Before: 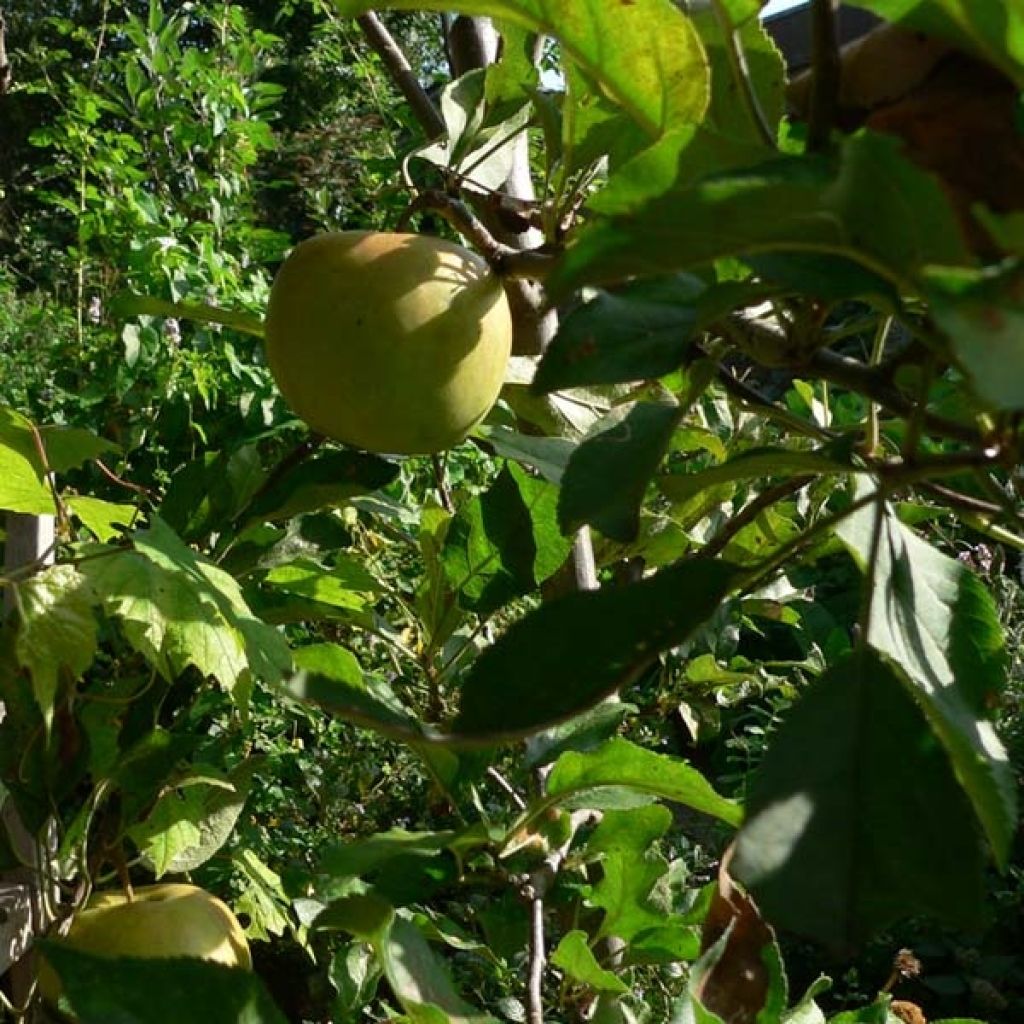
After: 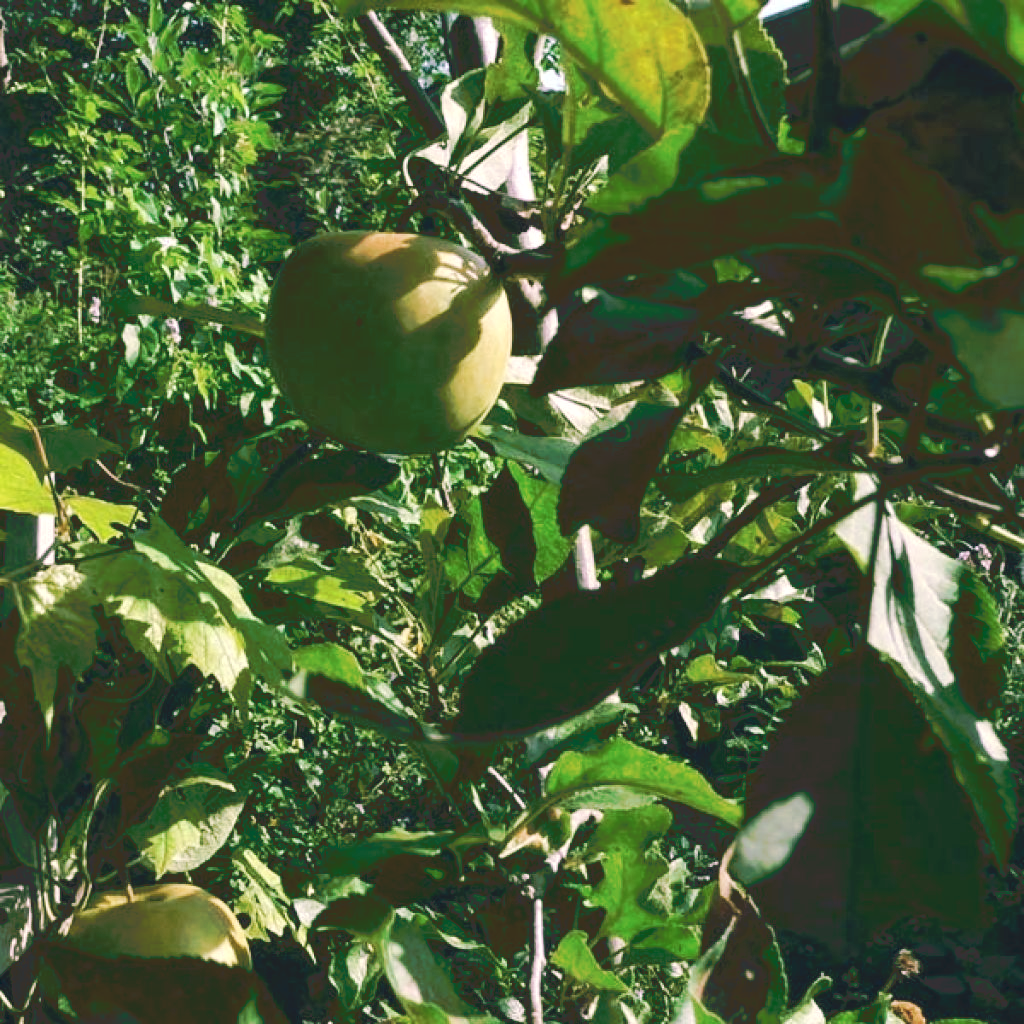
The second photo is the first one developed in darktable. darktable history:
tone curve: curves: ch0 [(0, 0) (0.003, 0.055) (0.011, 0.111) (0.025, 0.126) (0.044, 0.169) (0.069, 0.215) (0.1, 0.199) (0.136, 0.207) (0.177, 0.259) (0.224, 0.327) (0.277, 0.361) (0.335, 0.431) (0.399, 0.501) (0.468, 0.589) (0.543, 0.683) (0.623, 0.73) (0.709, 0.796) (0.801, 0.863) (0.898, 0.921) (1, 1)], preserve colors none
color look up table: target L [96.75, 94.82, 95.06, 85.75, 85.07, 89.06, 76.62, 62.62, 55.59, 63.74, 59.47, 31.8, 35.44, 26.27, 4, 200, 85, 77.48, 57.78, 68.11, 47.72, 47.73, 53.39, 45.71, 13.42, 95.22, 82.01, 73.29, 68.6, 66.88, 62.21, 58.55, 63.57, 59.87, 40.14, 44.02, 34, 40.55, 38.81, 36.05, 19.17, 17.1, 94.34, 86.06, 62.33, 55.88, 49.06, 52.49, 40.6], target a [-17.36, -14.01, -4.19, -101.22, -96.36, -37.69, -62.17, -50.37, -58.81, -33.83, -35.23, -14.56, -35.77, -16.89, -5.498, 0, 13.6, 34.45, 32.86, 12.96, 69.49, 72.85, 30.43, 26.96, 11.51, 5.494, 32.08, 16.15, 20.71, -7.48, 67.75, 80.59, 37.72, 42.19, 18.96, -1.983, 40.65, 1.717, 55.27, 53.1, 6.552, 11.24, -4.157, -67.92, -29.8, -25.17, -1.742, -15.24, -15.79], target b [107.45, 76.03, 20.68, 92.21, 52.26, 30.55, -22.44, 7.373, 59.61, 21.02, 56.7, 34.49, 25.75, 12.4, 0.914, 0, 38.1, 3.526, 65.62, 36.48, 58.38, 35.09, 24.31, 49.11, 15.87, -5.827, -26.53, -9.442, -41.07, -51.44, -29.33, -63.35, -18.48, -54.98, -92.67, -1.594, -103.9, -24, -6.245, -58.13, -14.89, -42.34, -5.371, -20.79, -57.54, -41.07, -60.83, -23.2, -14.02], num patches 49
